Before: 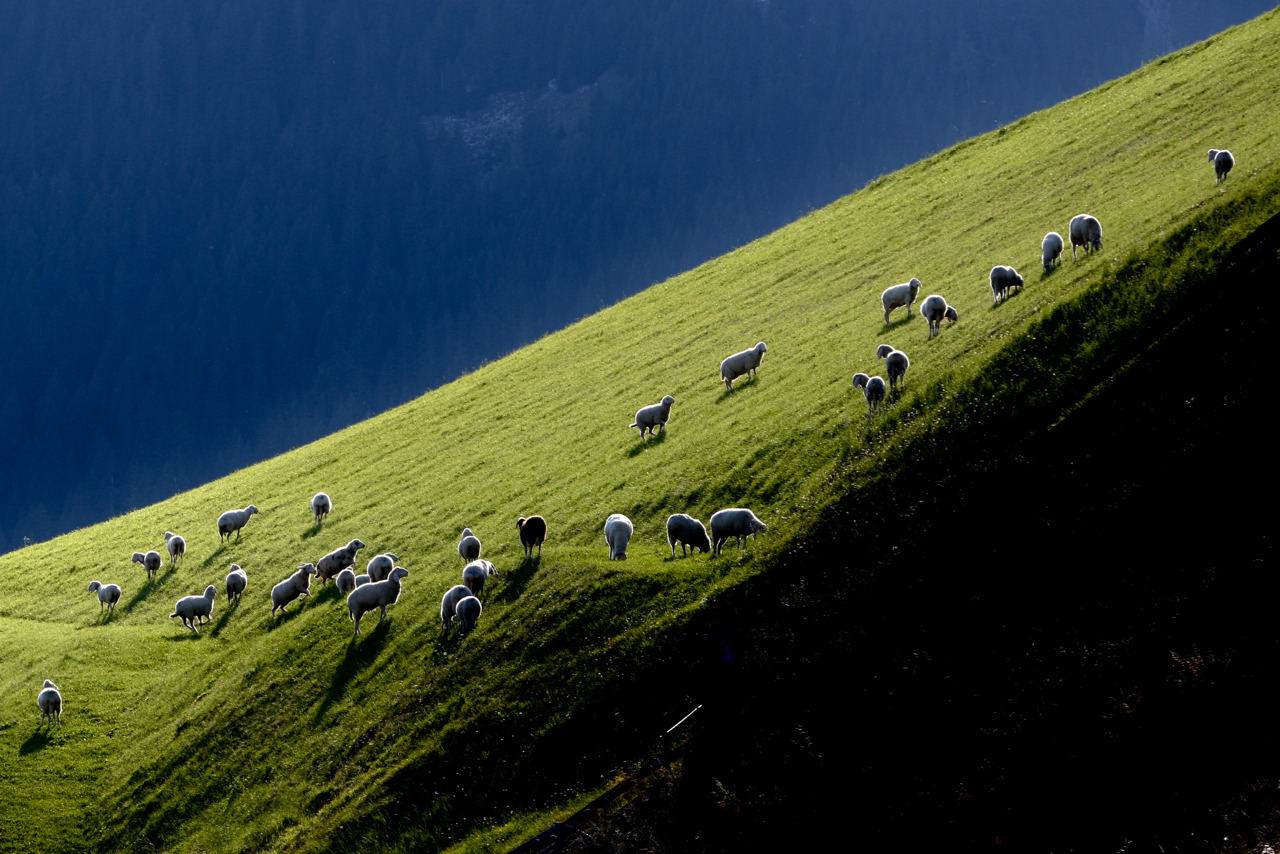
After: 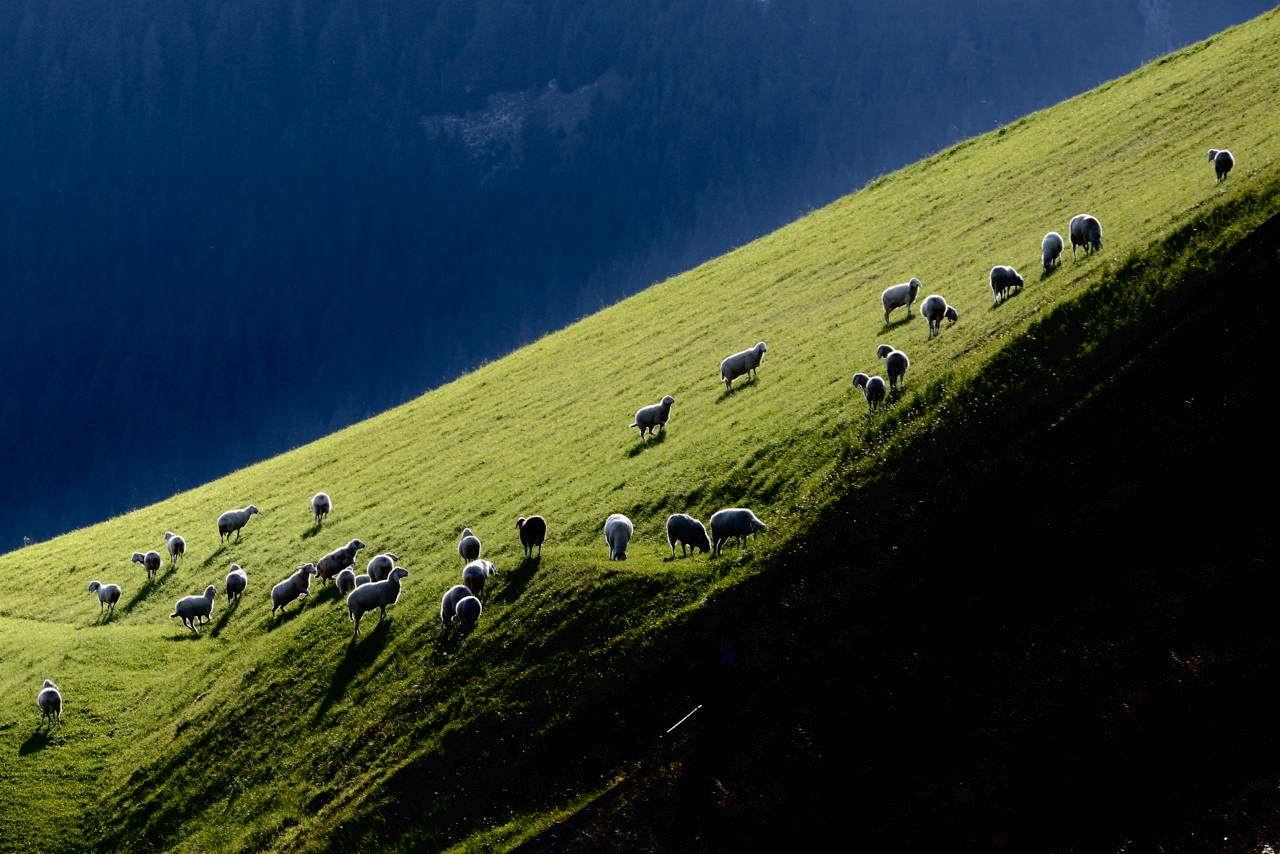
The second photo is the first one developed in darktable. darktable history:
tone curve: curves: ch0 [(0, 0) (0.003, 0.016) (0.011, 0.015) (0.025, 0.017) (0.044, 0.026) (0.069, 0.034) (0.1, 0.043) (0.136, 0.068) (0.177, 0.119) (0.224, 0.175) (0.277, 0.251) (0.335, 0.328) (0.399, 0.415) (0.468, 0.499) (0.543, 0.58) (0.623, 0.659) (0.709, 0.731) (0.801, 0.807) (0.898, 0.895) (1, 1)], color space Lab, independent channels, preserve colors none
